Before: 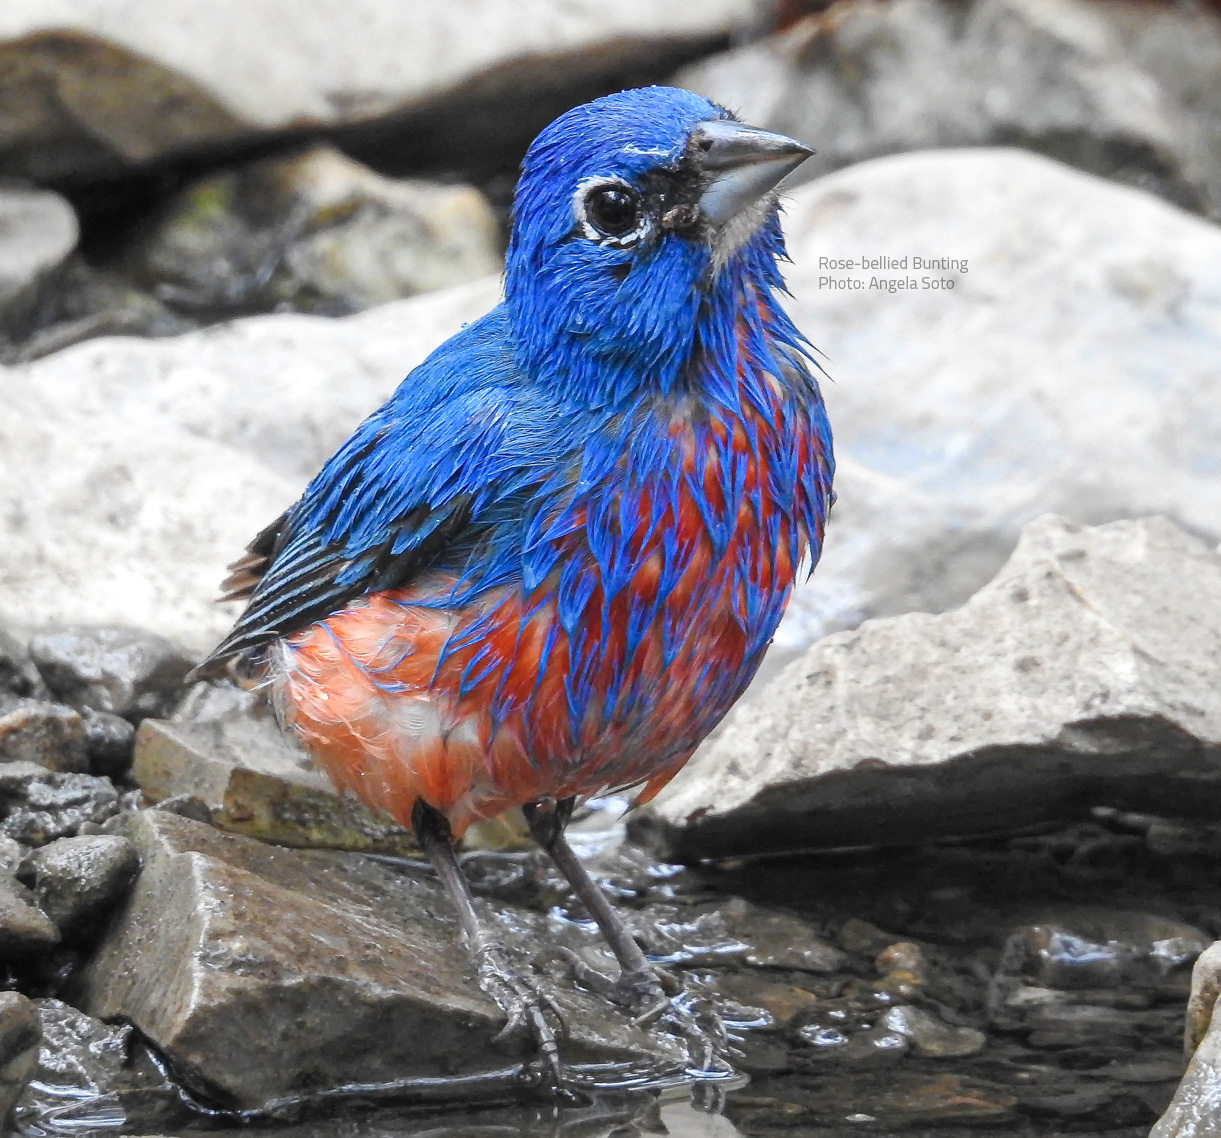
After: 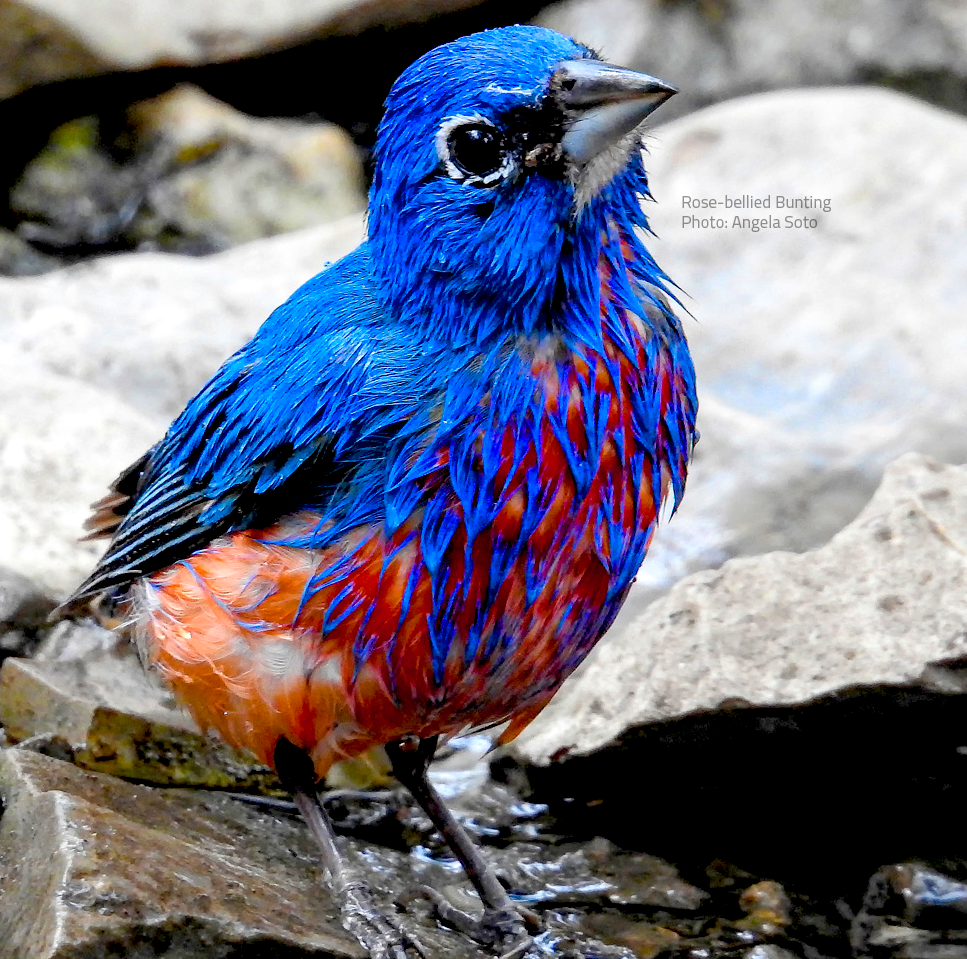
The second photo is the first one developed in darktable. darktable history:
tone equalizer: -8 EV -0.55 EV
exposure: black level correction 0.047, exposure 0.013 EV, compensate highlight preservation false
color balance rgb: linear chroma grading › global chroma 33.4%
crop: left 11.225%, top 5.381%, right 9.565%, bottom 10.314%
